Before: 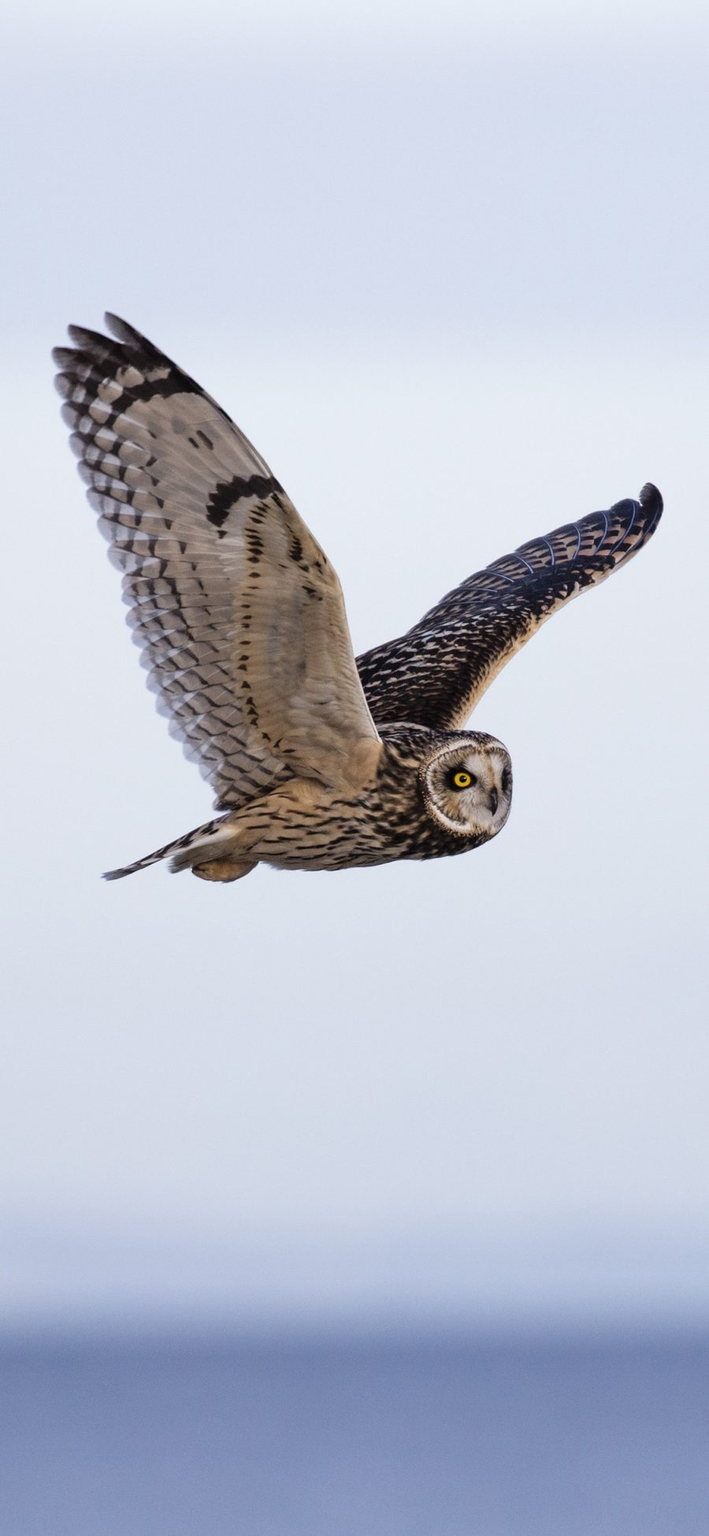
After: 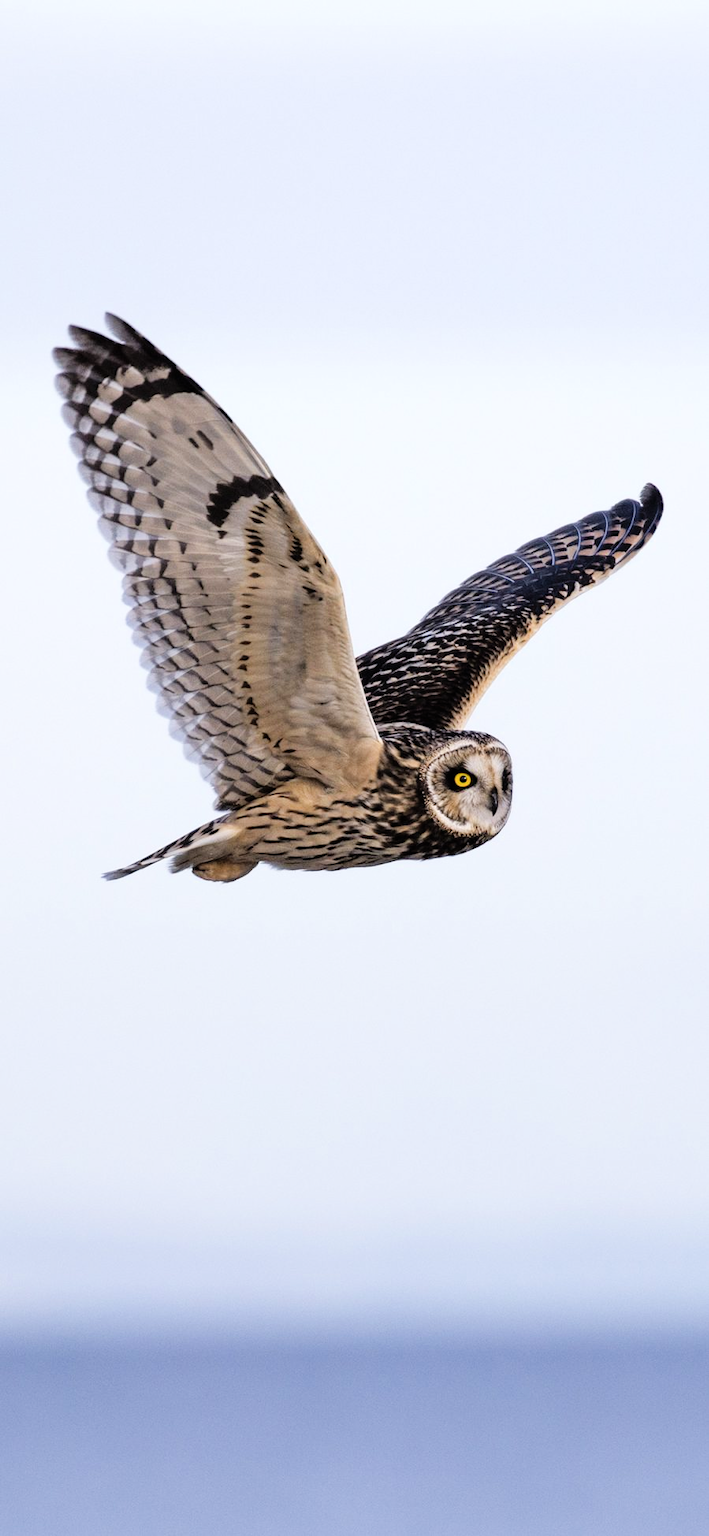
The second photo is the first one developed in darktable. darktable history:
levels: mode automatic
filmic rgb: black relative exposure -8.45 EV, white relative exposure 4.67 EV, hardness 3.8
